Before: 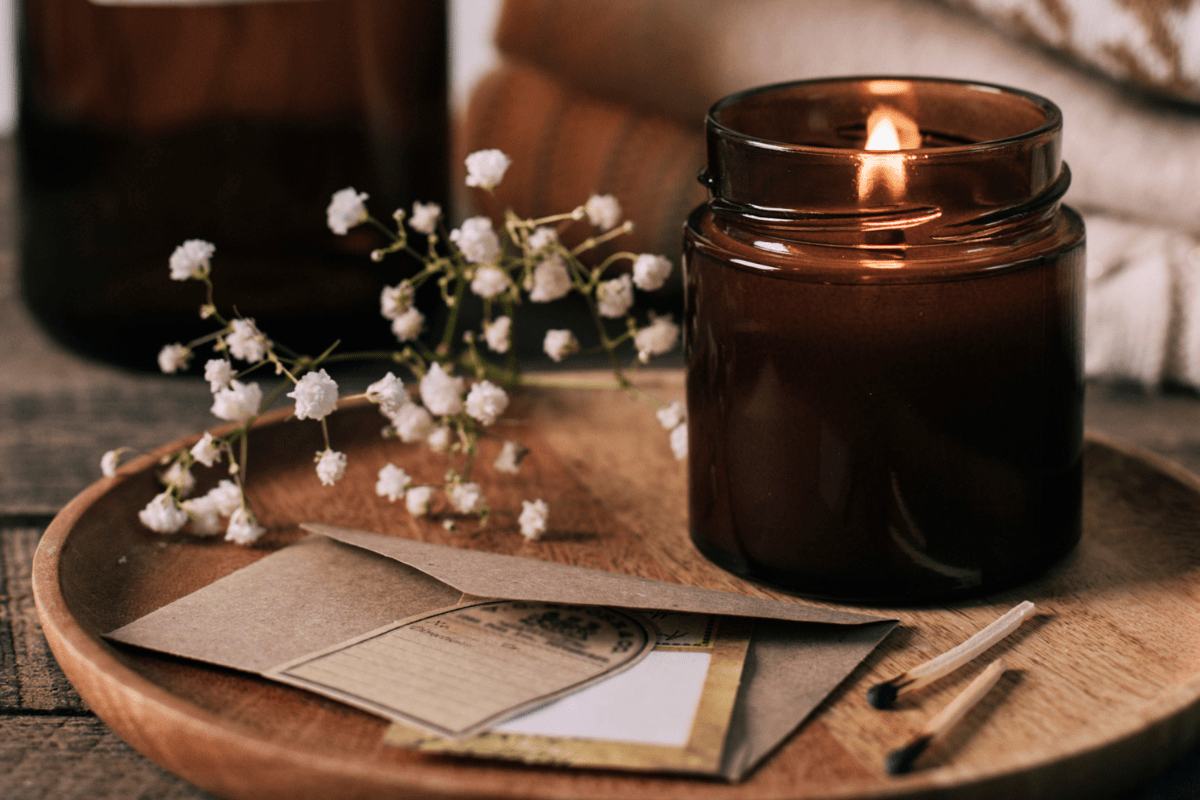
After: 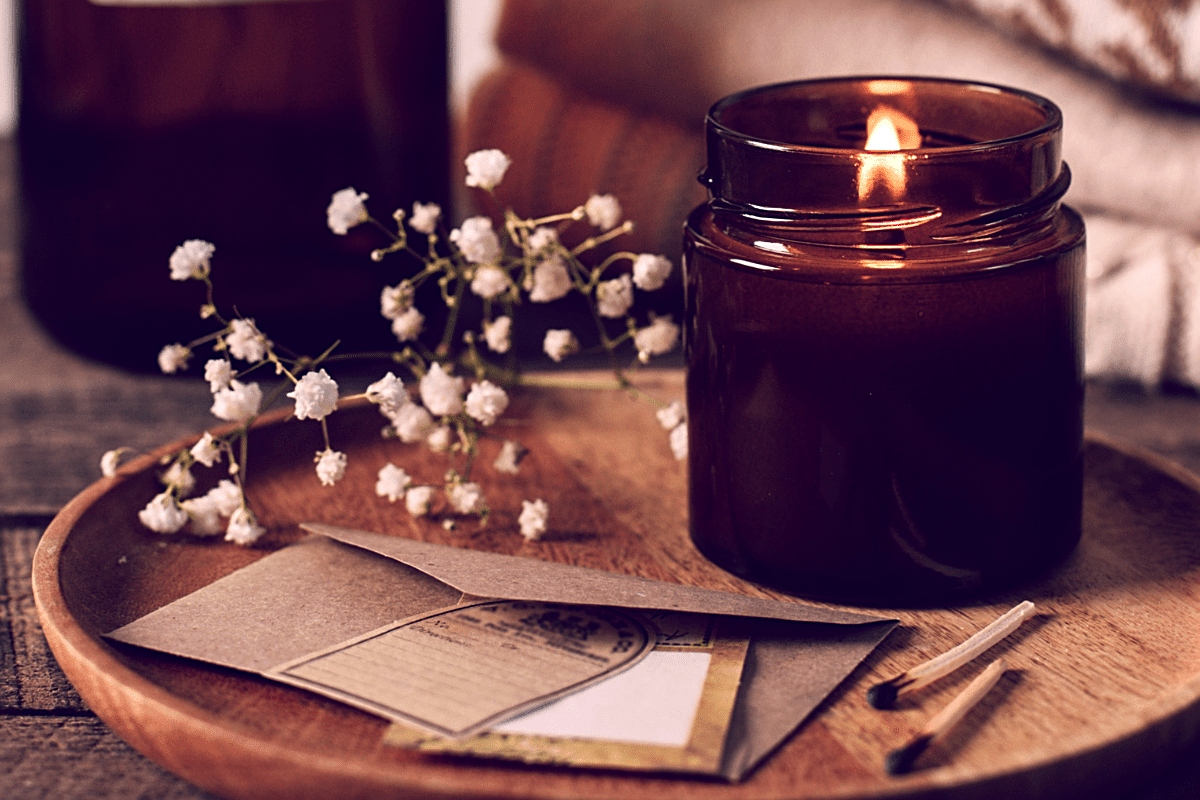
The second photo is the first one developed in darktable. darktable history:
color balance: lift [1.001, 0.997, 0.99, 1.01], gamma [1.007, 1, 0.975, 1.025], gain [1, 1.065, 1.052, 0.935], contrast 13.25%
sharpen: on, module defaults
